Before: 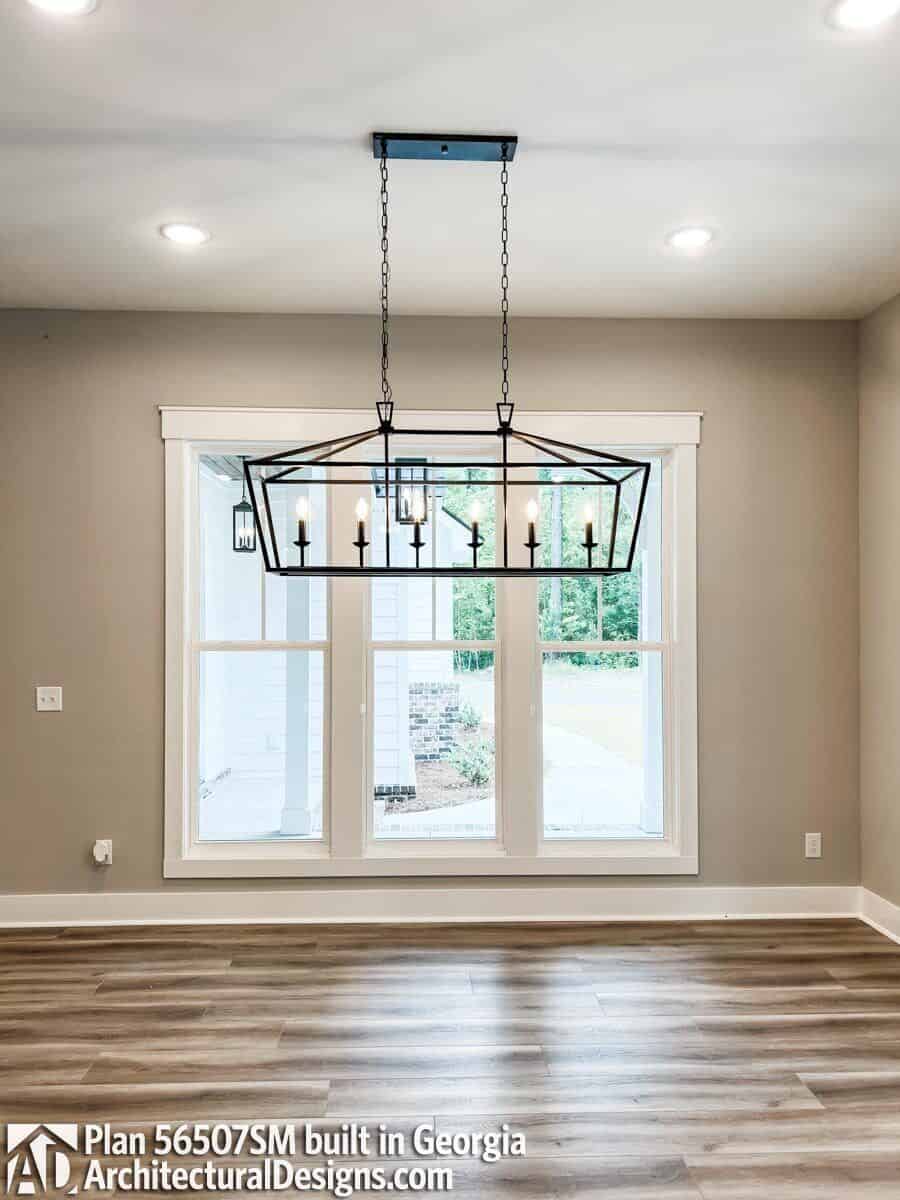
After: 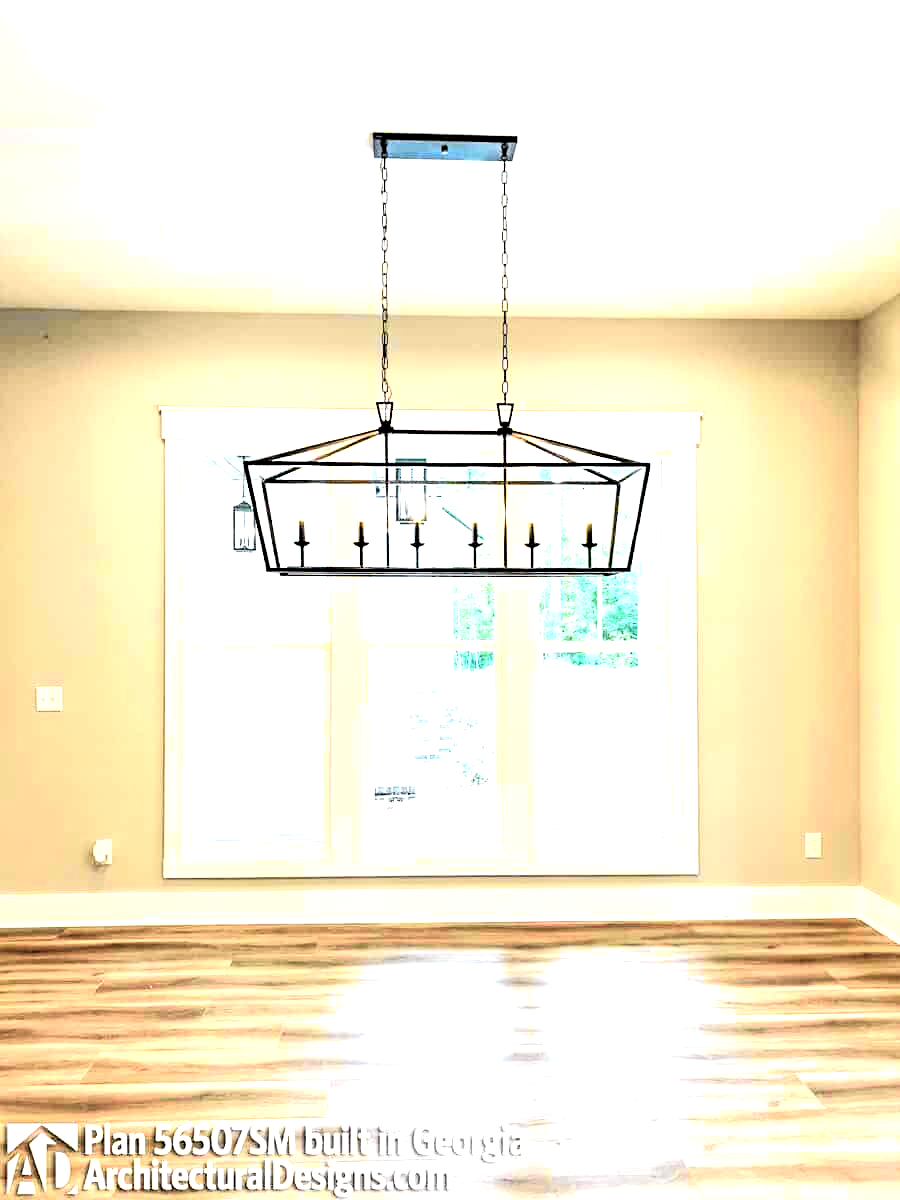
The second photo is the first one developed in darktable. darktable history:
local contrast: highlights 107%, shadows 98%, detail 120%, midtone range 0.2
tone curve: curves: ch0 [(0, 0.012) (0.037, 0.03) (0.123, 0.092) (0.19, 0.157) (0.269, 0.27) (0.48, 0.57) (0.595, 0.695) (0.718, 0.823) (0.855, 0.913) (1, 0.982)]; ch1 [(0, 0) (0.243, 0.245) (0.422, 0.415) (0.493, 0.495) (0.508, 0.506) (0.536, 0.542) (0.569, 0.611) (0.611, 0.662) (0.769, 0.807) (1, 1)]; ch2 [(0, 0) (0.249, 0.216) (0.349, 0.321) (0.424, 0.442) (0.476, 0.483) (0.498, 0.499) (0.517, 0.519) (0.532, 0.56) (0.569, 0.624) (0.614, 0.667) (0.706, 0.757) (0.808, 0.809) (0.991, 0.968)], color space Lab, independent channels, preserve colors none
levels: levels [0.116, 0.574, 1]
exposure: black level correction 0, exposure 1.67 EV, compensate highlight preservation false
